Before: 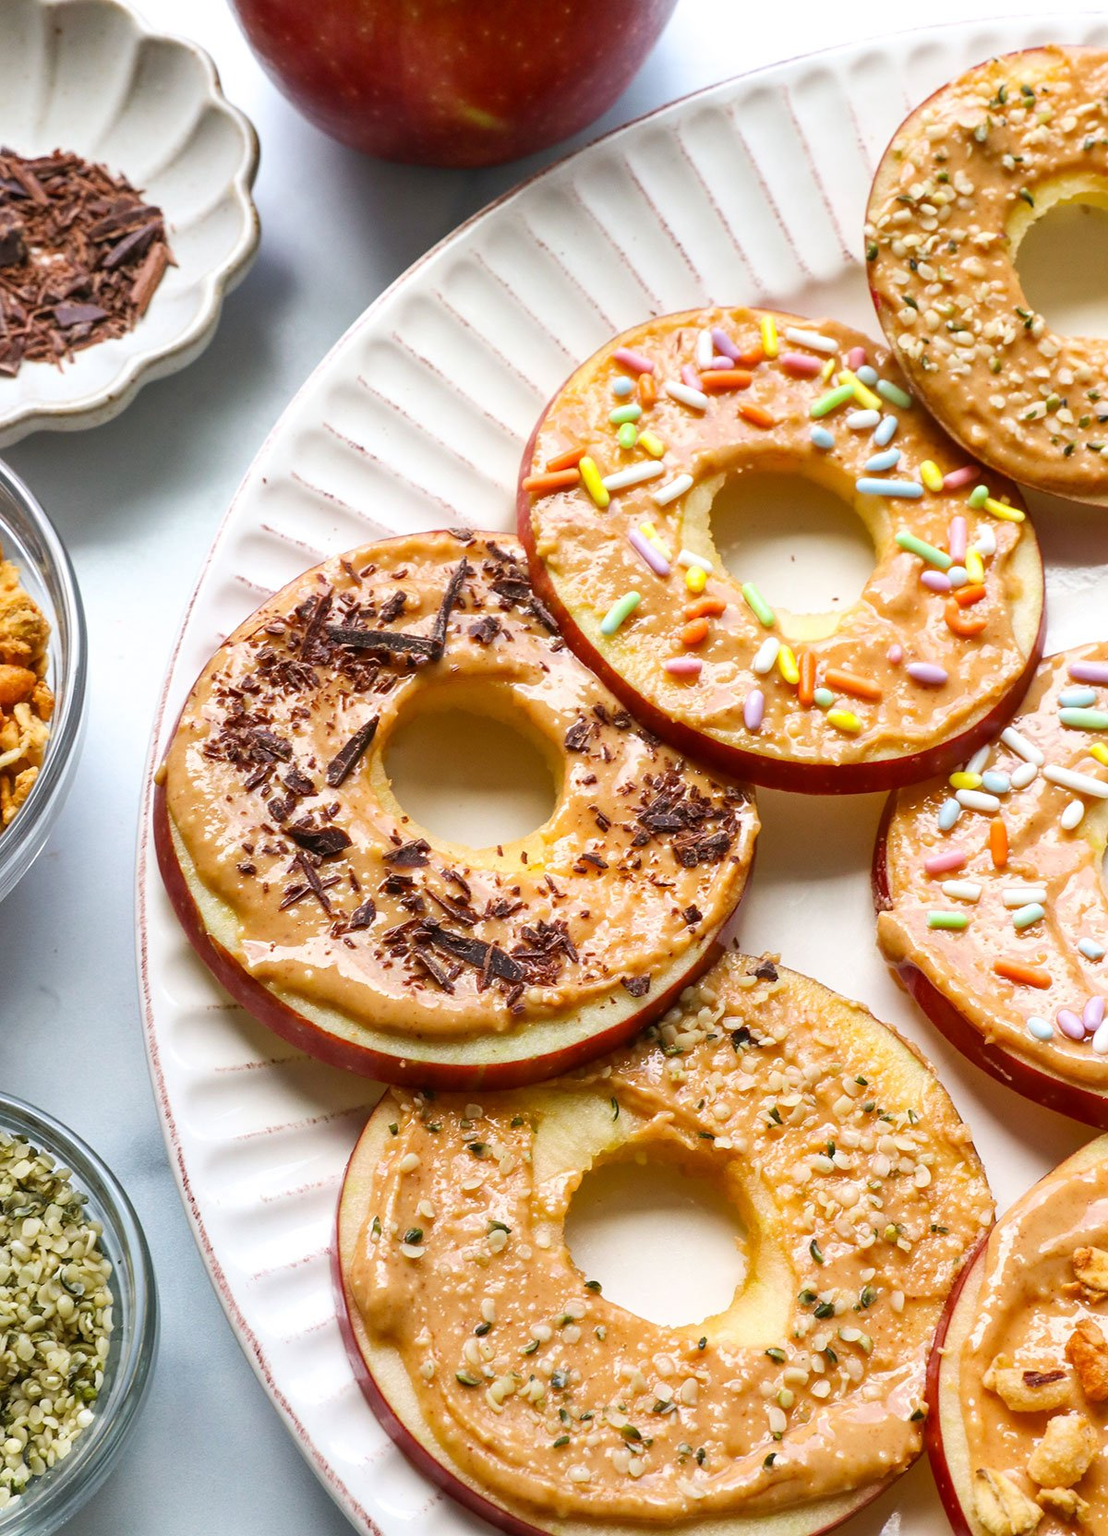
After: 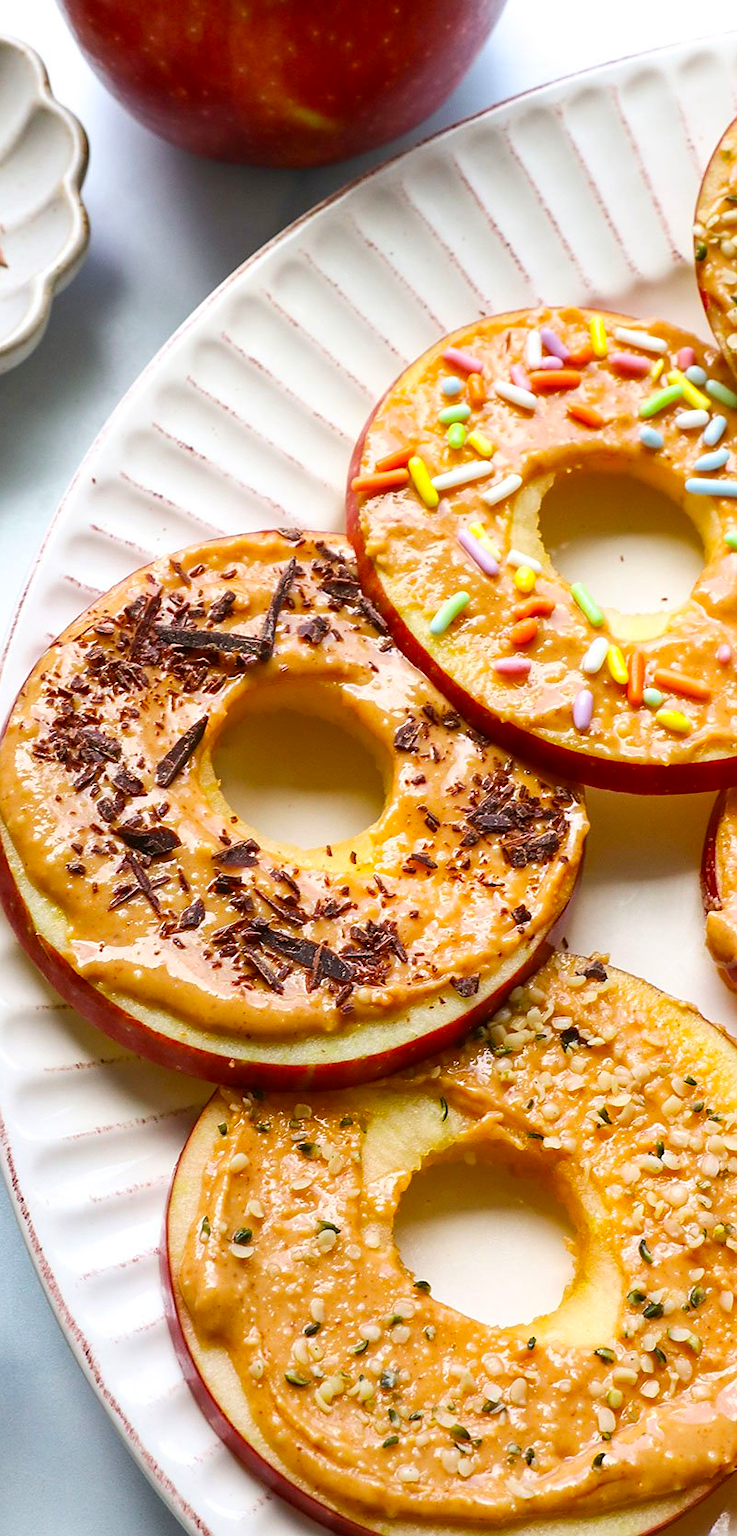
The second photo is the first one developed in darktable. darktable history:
sharpen: radius 1.559, amount 0.373, threshold 1.271
color balance: output saturation 120%
crop: left 15.419%, right 17.914%
